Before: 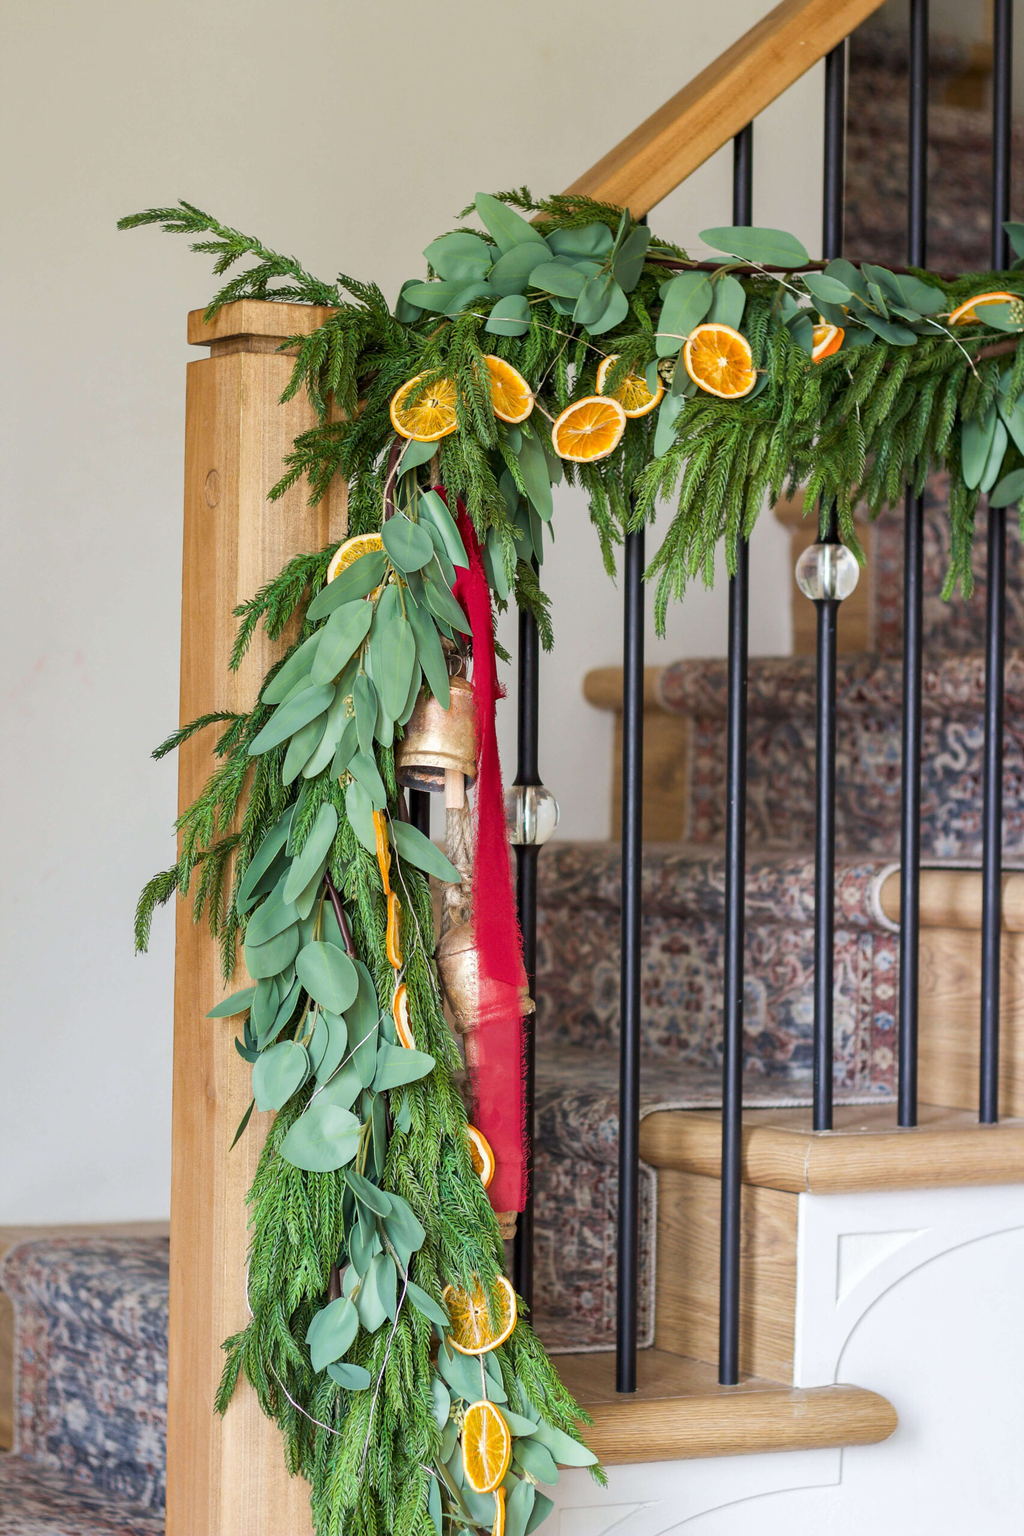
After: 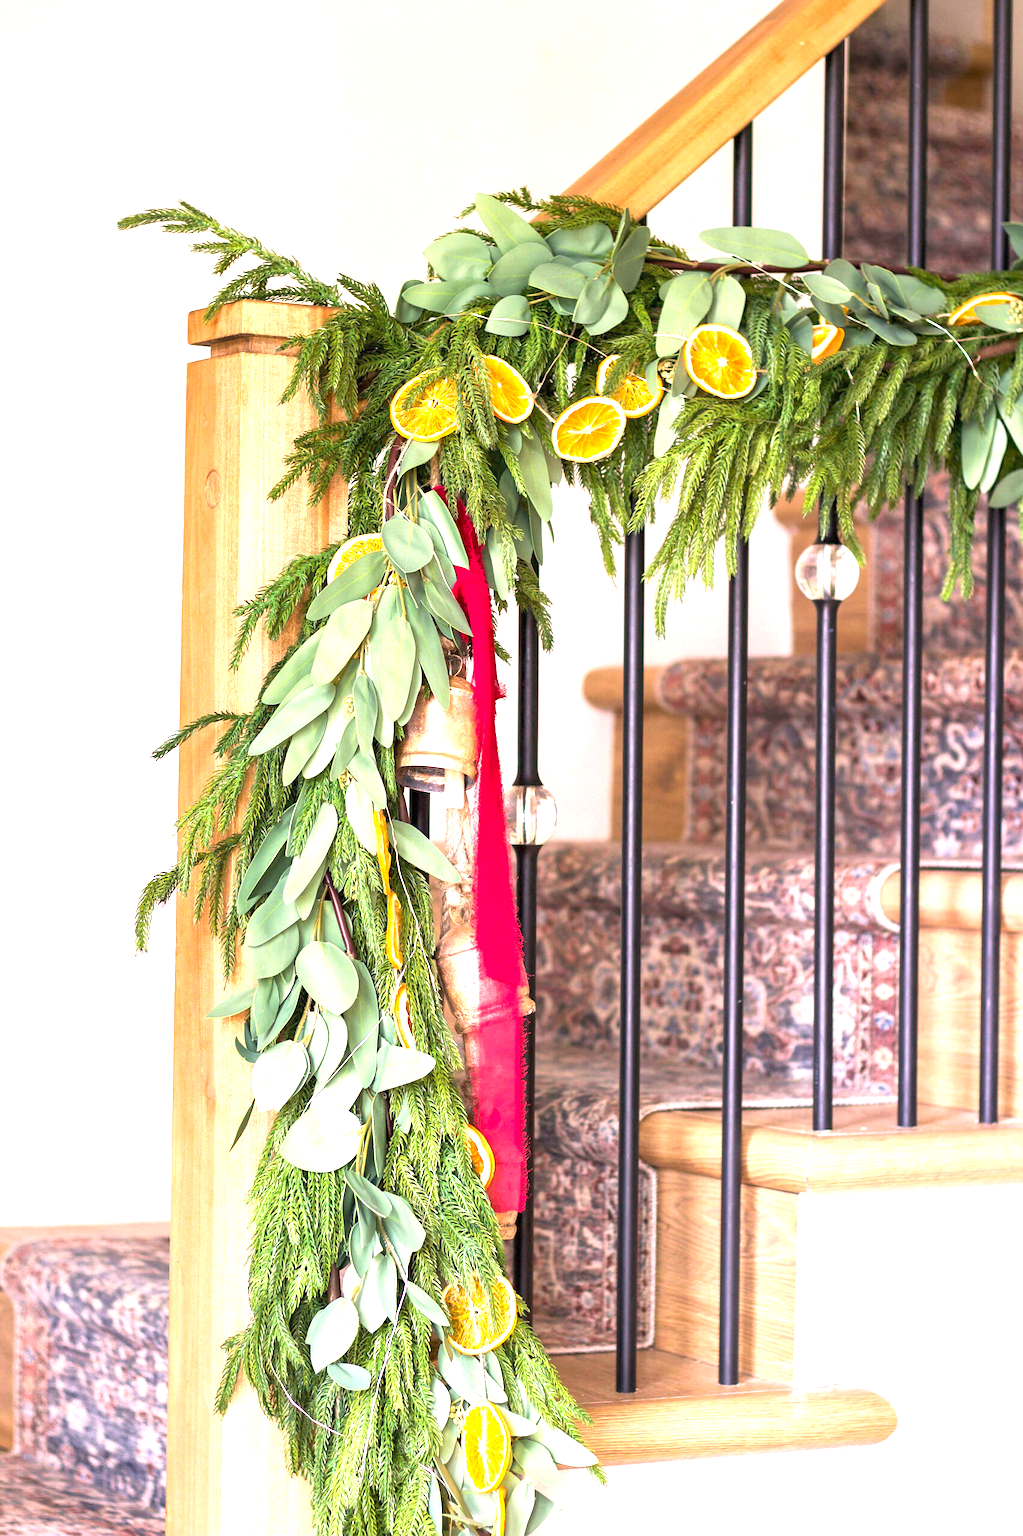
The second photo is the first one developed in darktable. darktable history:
color correction: highlights a* 14.52, highlights b* 4.84
exposure: black level correction 0, exposure 1.45 EV, compensate exposure bias true, compensate highlight preservation false
